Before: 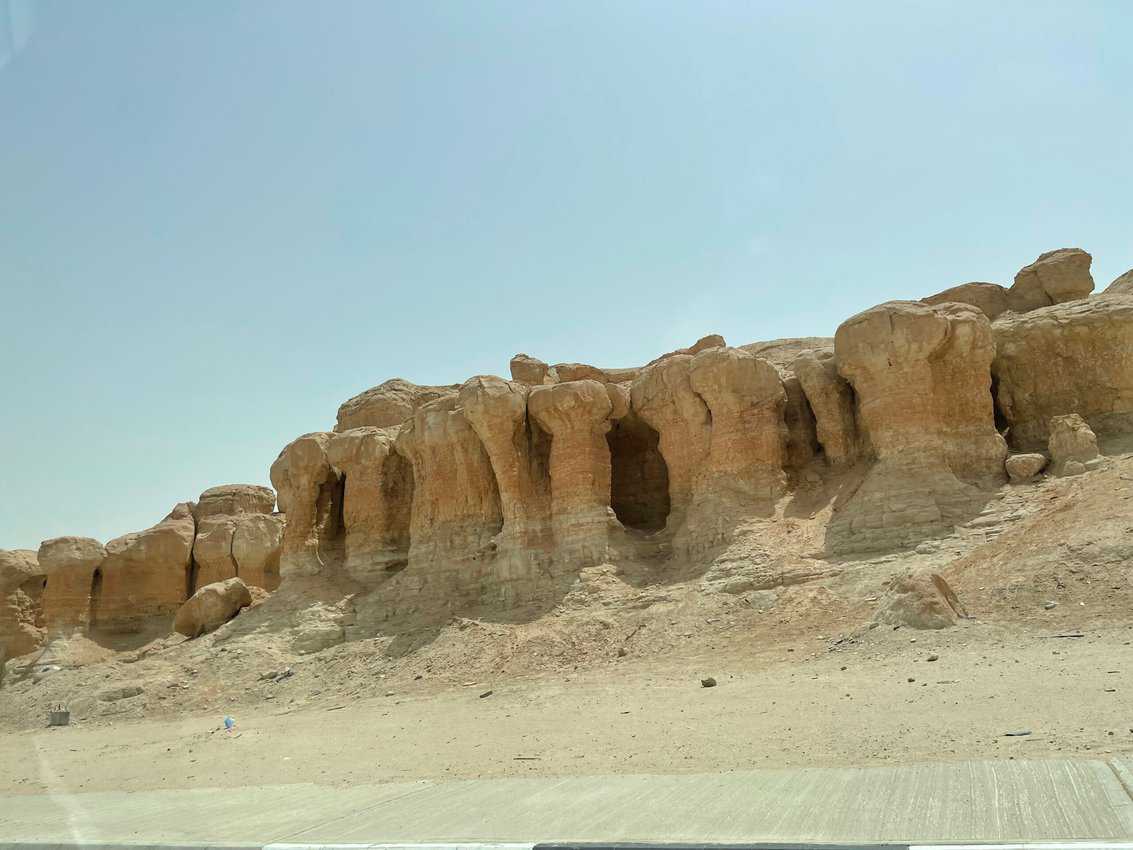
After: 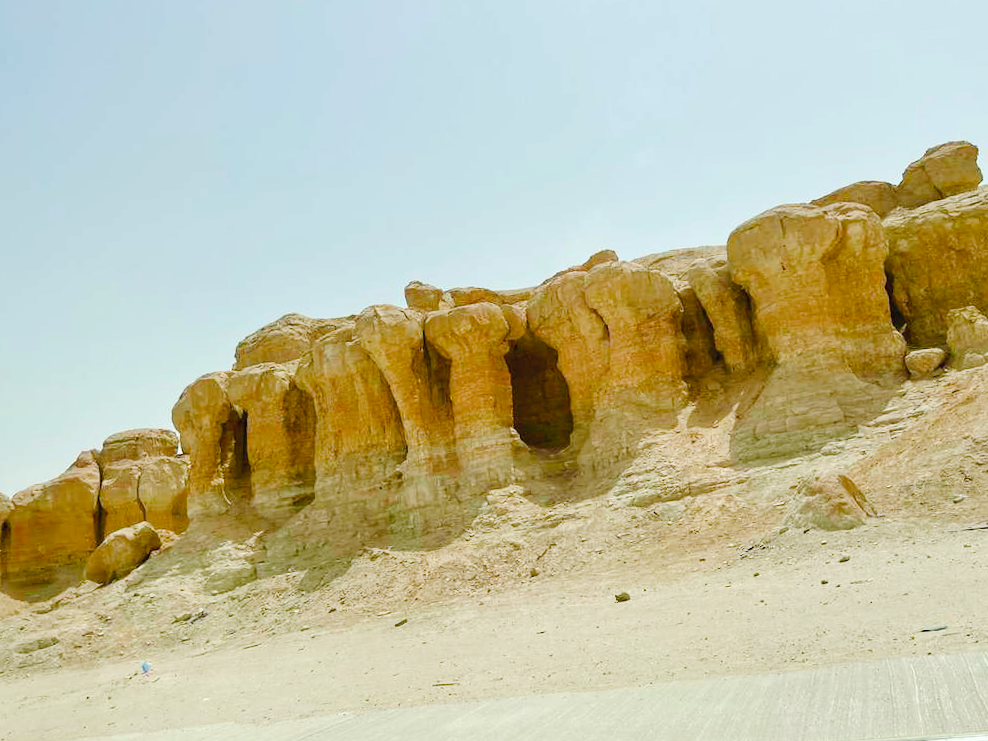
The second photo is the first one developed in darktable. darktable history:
crop and rotate: angle 3.57°, left 5.701%, top 5.693%
color balance rgb: shadows lift › chroma 0.821%, shadows lift › hue 115.86°, perceptual saturation grading › global saturation 20%, perceptual saturation grading › highlights -50.027%, perceptual saturation grading › shadows 30.924%, global vibrance 45.415%
tone curve: curves: ch0 [(0, 0) (0.003, 0.038) (0.011, 0.035) (0.025, 0.03) (0.044, 0.044) (0.069, 0.062) (0.1, 0.087) (0.136, 0.114) (0.177, 0.15) (0.224, 0.193) (0.277, 0.242) (0.335, 0.299) (0.399, 0.361) (0.468, 0.437) (0.543, 0.521) (0.623, 0.614) (0.709, 0.717) (0.801, 0.817) (0.898, 0.913) (1, 1)], preserve colors none
base curve: curves: ch0 [(0, 0) (0.158, 0.273) (0.879, 0.895) (1, 1)], preserve colors none
